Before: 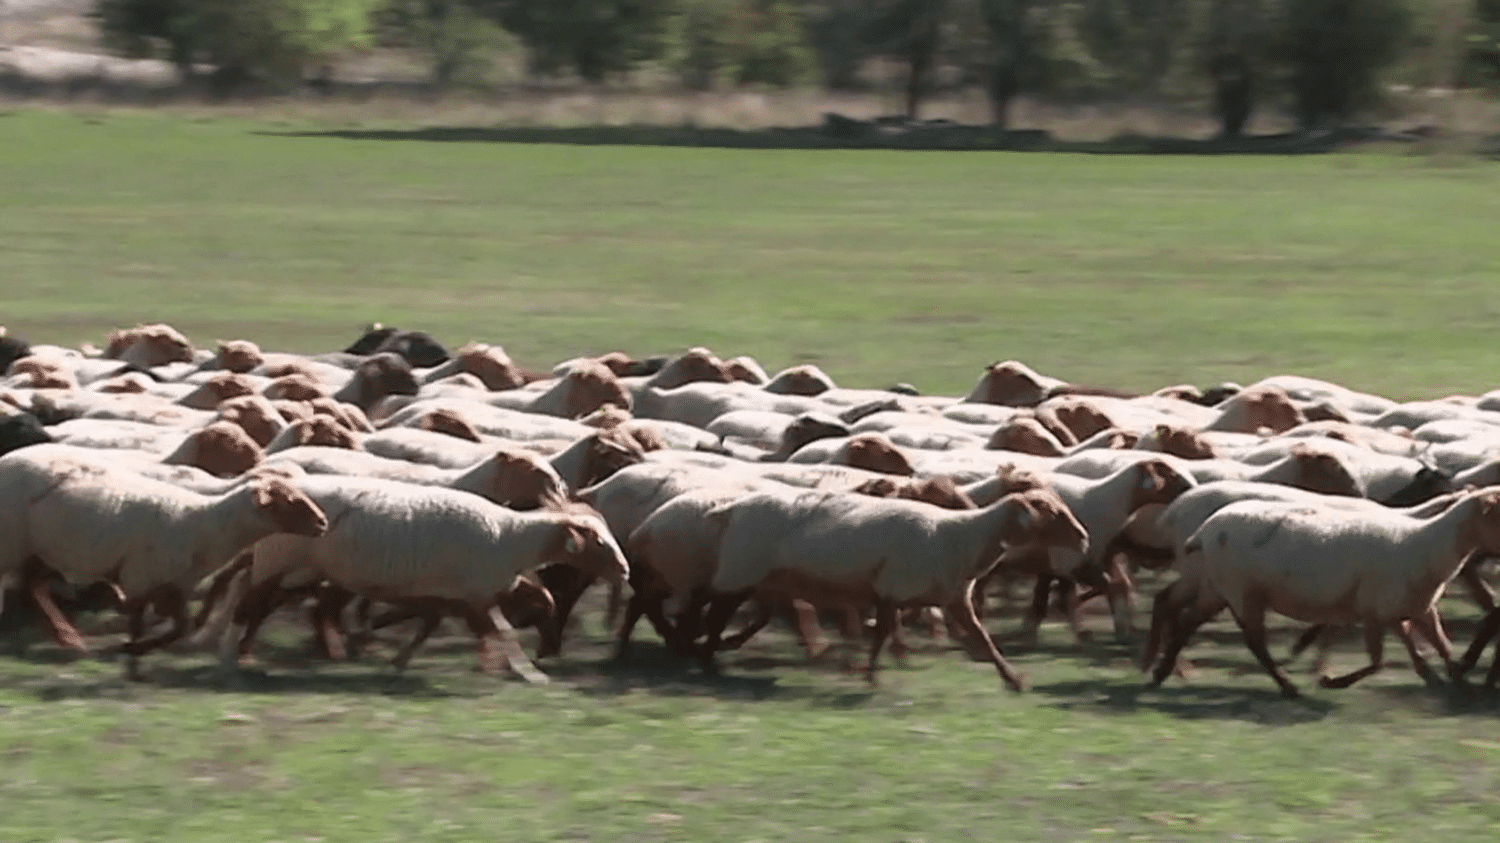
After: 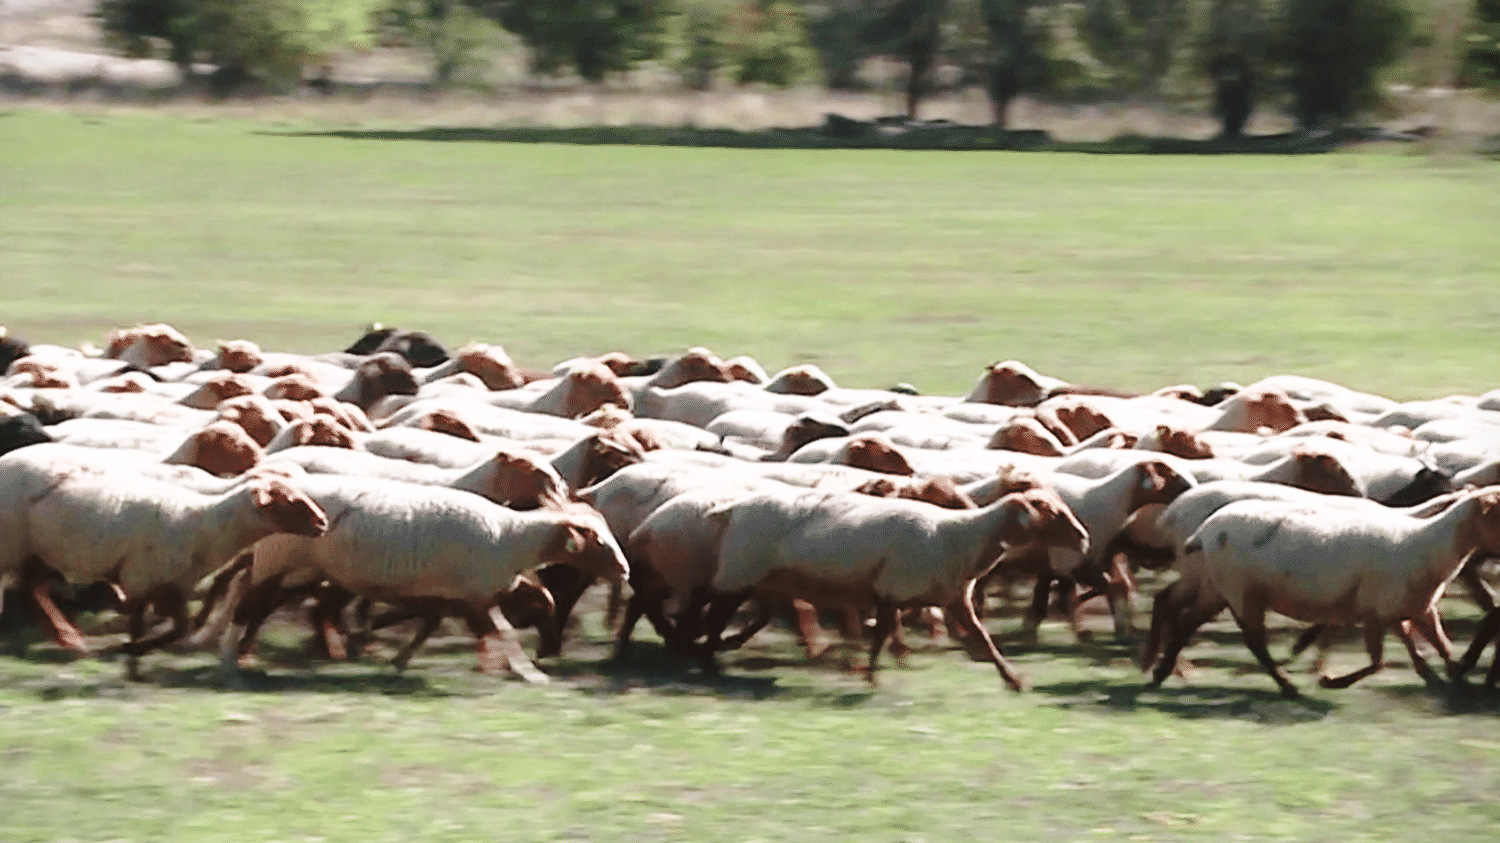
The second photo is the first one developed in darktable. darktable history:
base curve: curves: ch0 [(0, 0) (0.032, 0.037) (0.105, 0.228) (0.435, 0.76) (0.856, 0.983) (1, 1)], preserve colors none
vignetting: fall-off start 97.23%, saturation -0.024, center (-0.033, -0.042), width/height ratio 1.179, unbound false
